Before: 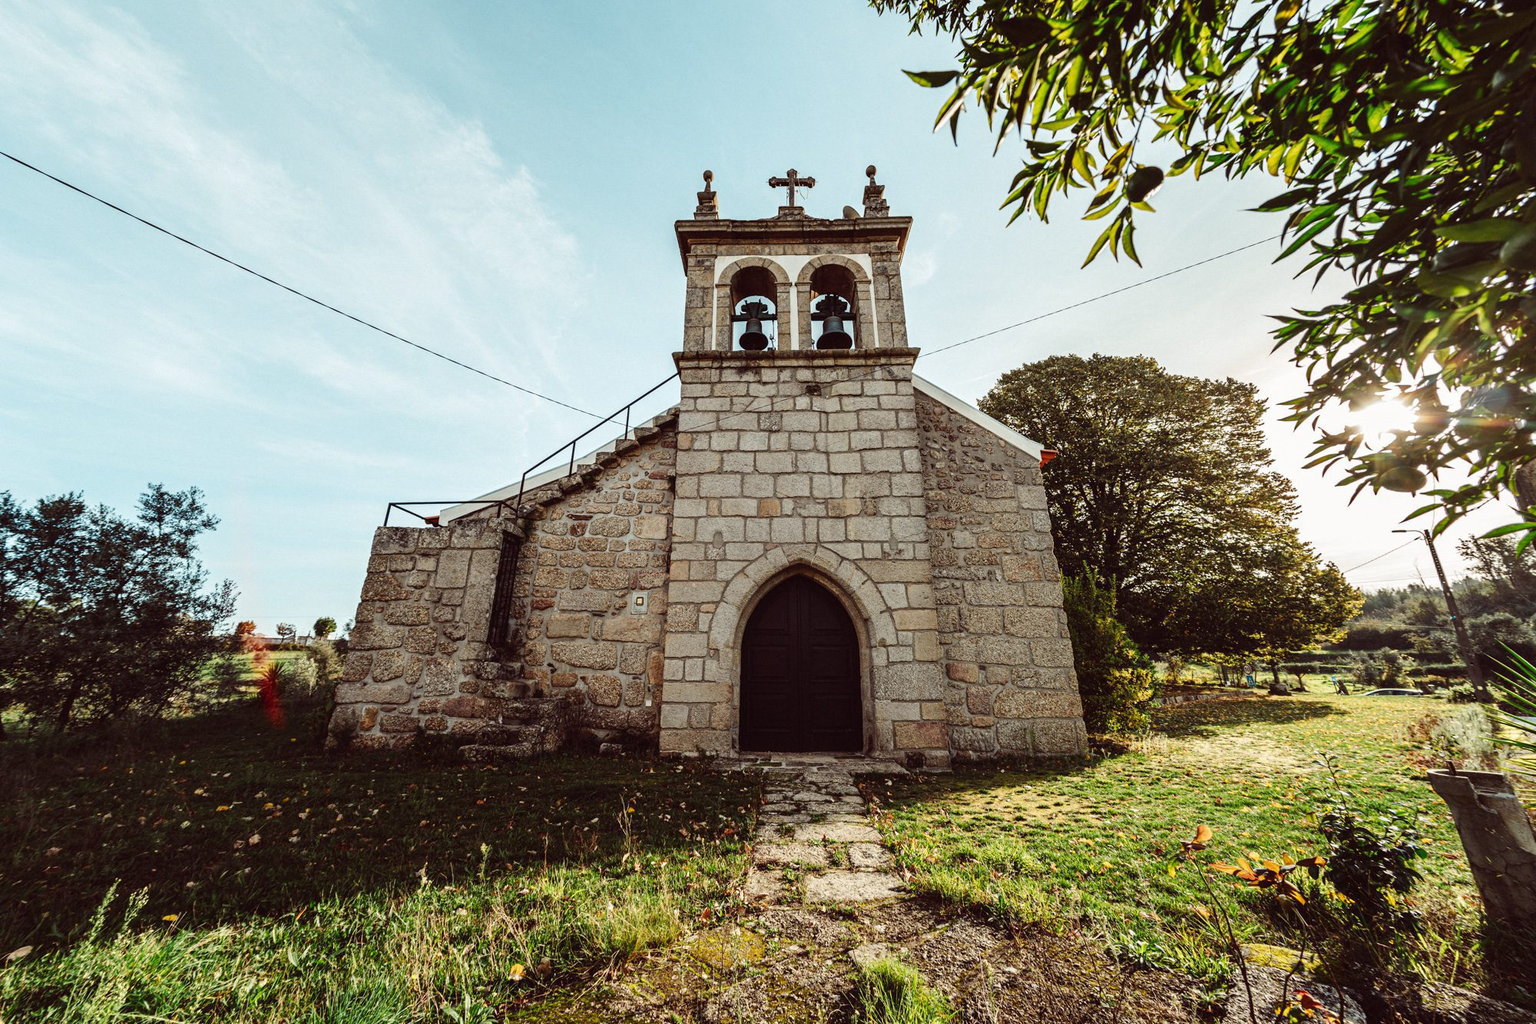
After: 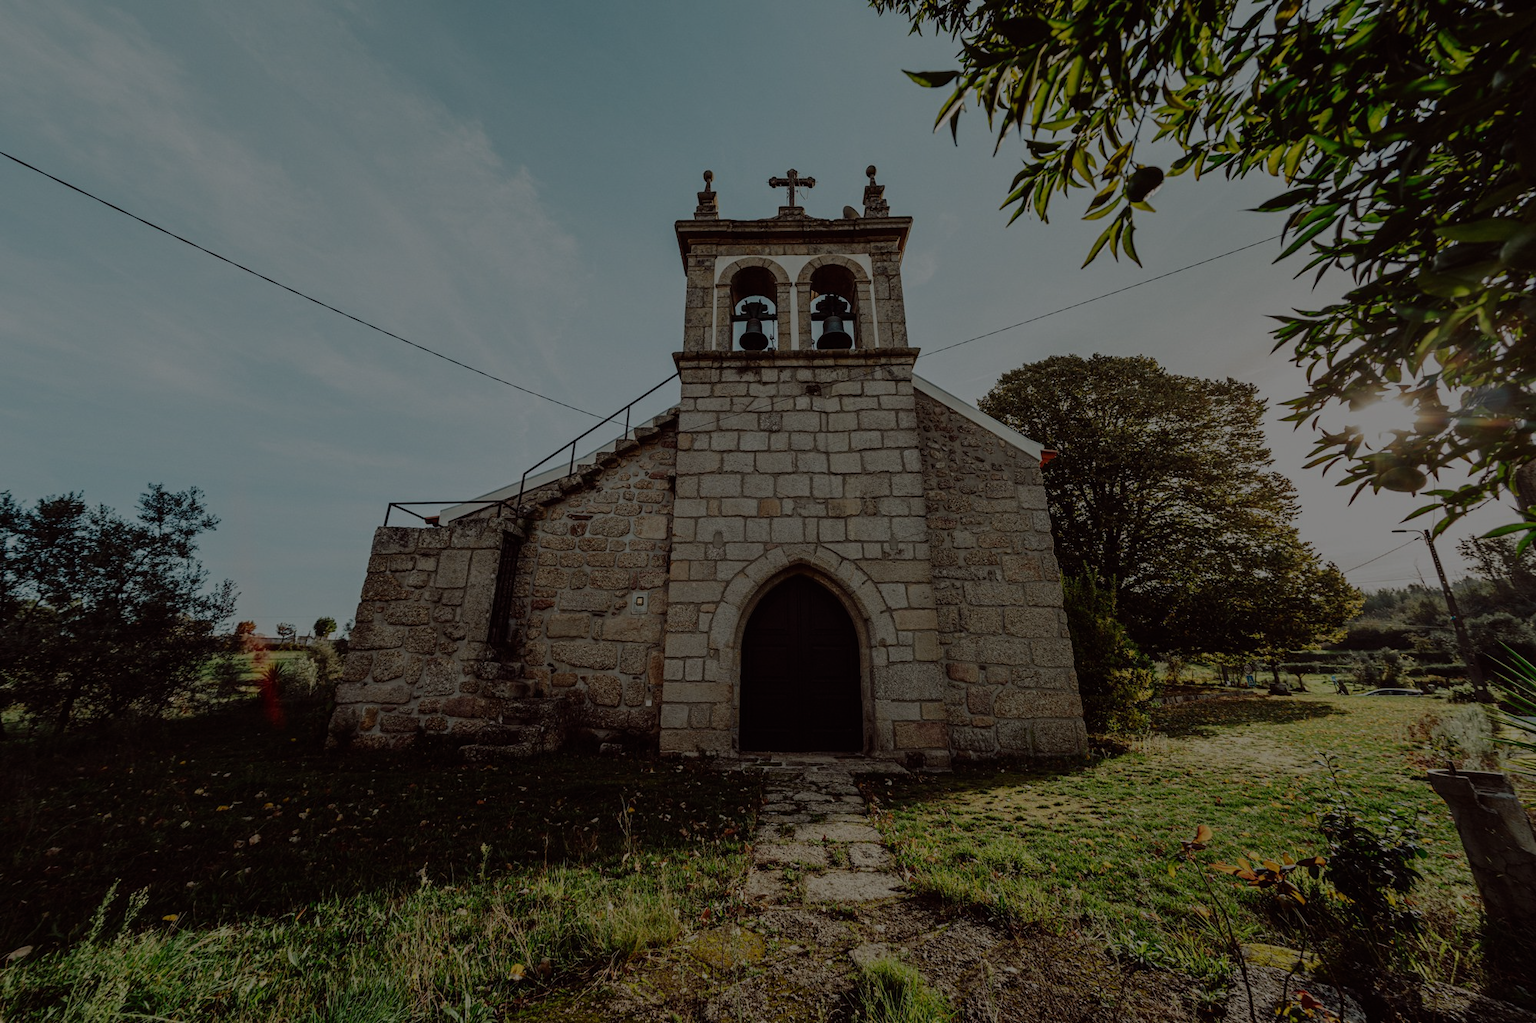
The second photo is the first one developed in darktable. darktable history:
exposure: exposure -2.099 EV, compensate exposure bias true, compensate highlight preservation false
